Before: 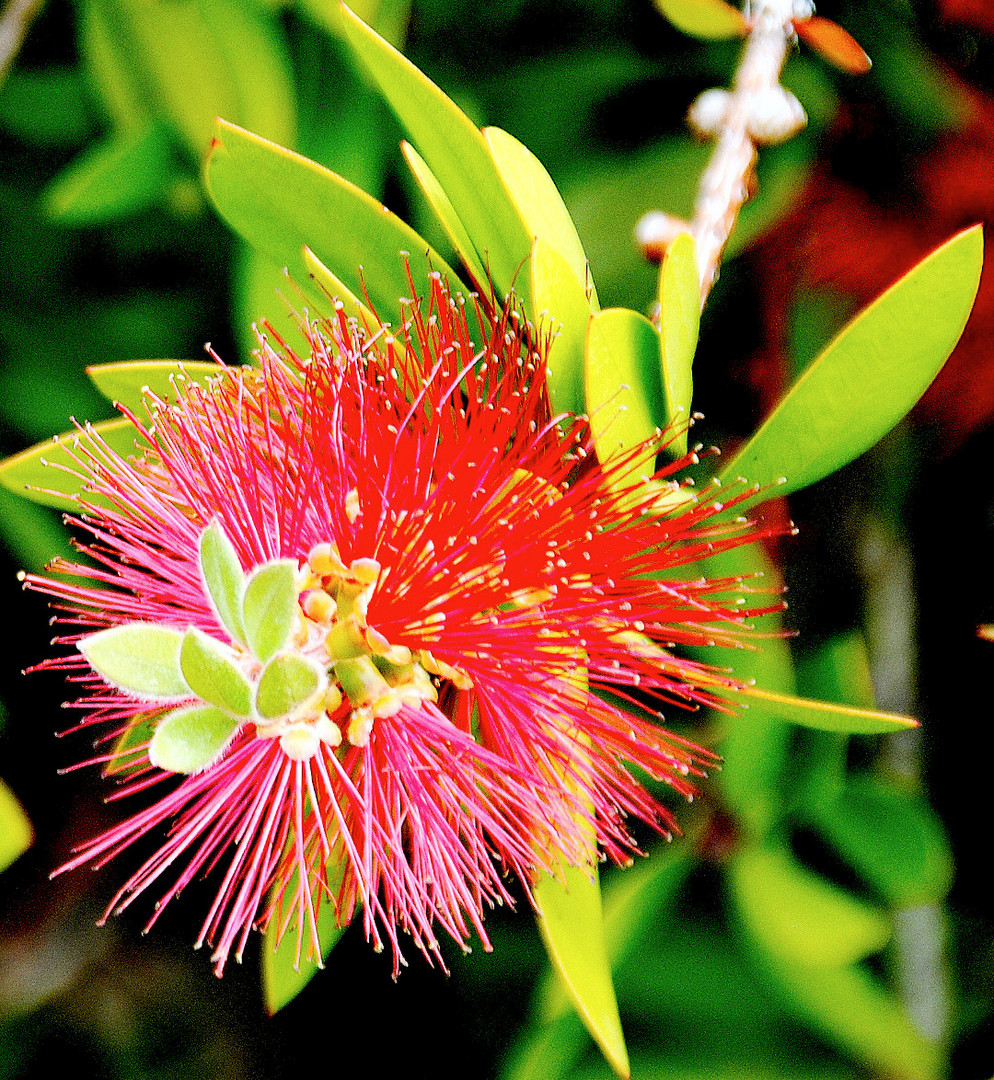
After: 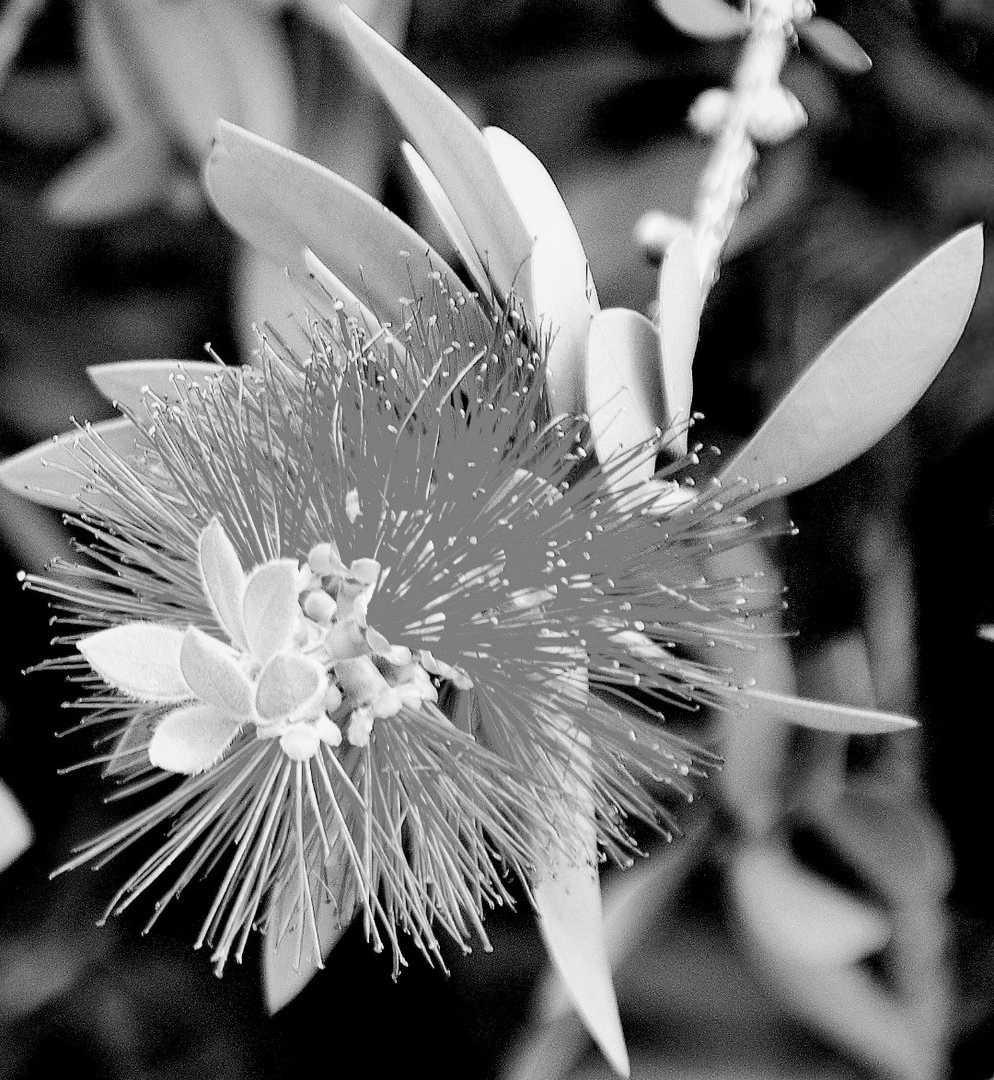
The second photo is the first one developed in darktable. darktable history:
exposure: compensate highlight preservation false
contrast brightness saturation: contrast 0.09, saturation 0.28
monochrome: a 30.25, b 92.03
